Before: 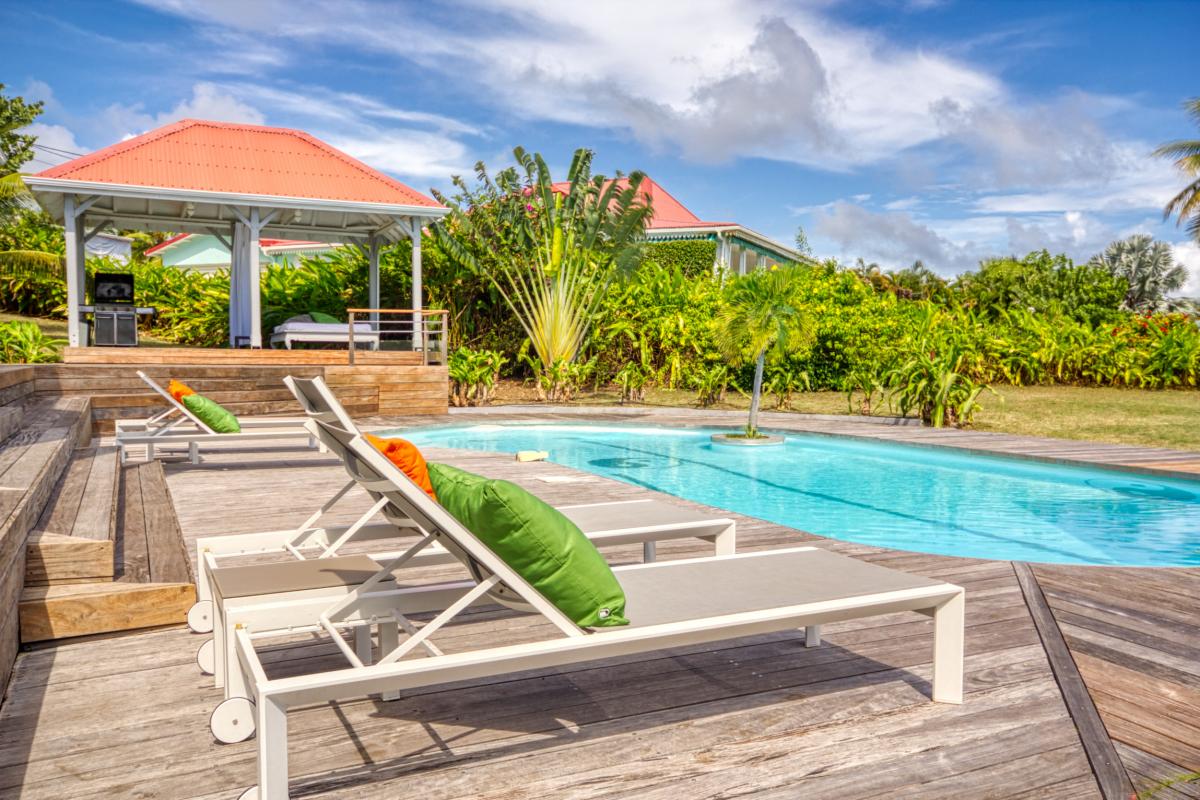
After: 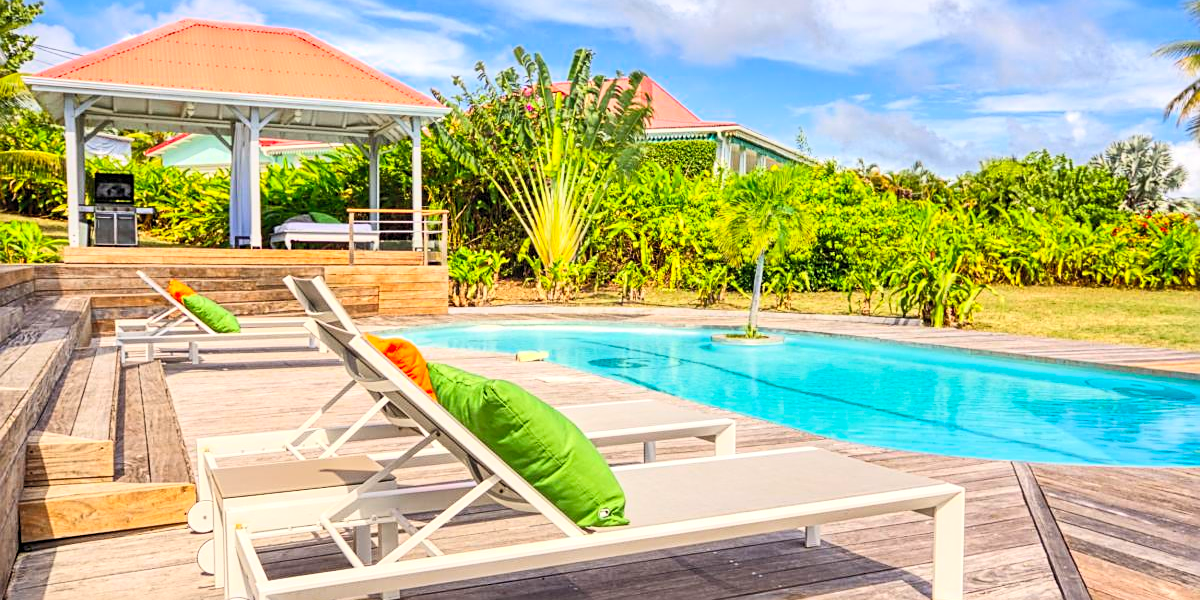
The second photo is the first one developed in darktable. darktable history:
crop and rotate: top 12.5%, bottom 12.5%
color zones: curves: ch0 [(0, 0.5) (0.143, 0.5) (0.286, 0.5) (0.429, 0.495) (0.571, 0.437) (0.714, 0.44) (0.857, 0.496) (1, 0.5)]
contrast brightness saturation: contrast 0.24, brightness 0.26, saturation 0.39
color balance rgb: linear chroma grading › global chroma -0.67%, saturation formula JzAzBz (2021)
sharpen: on, module defaults
